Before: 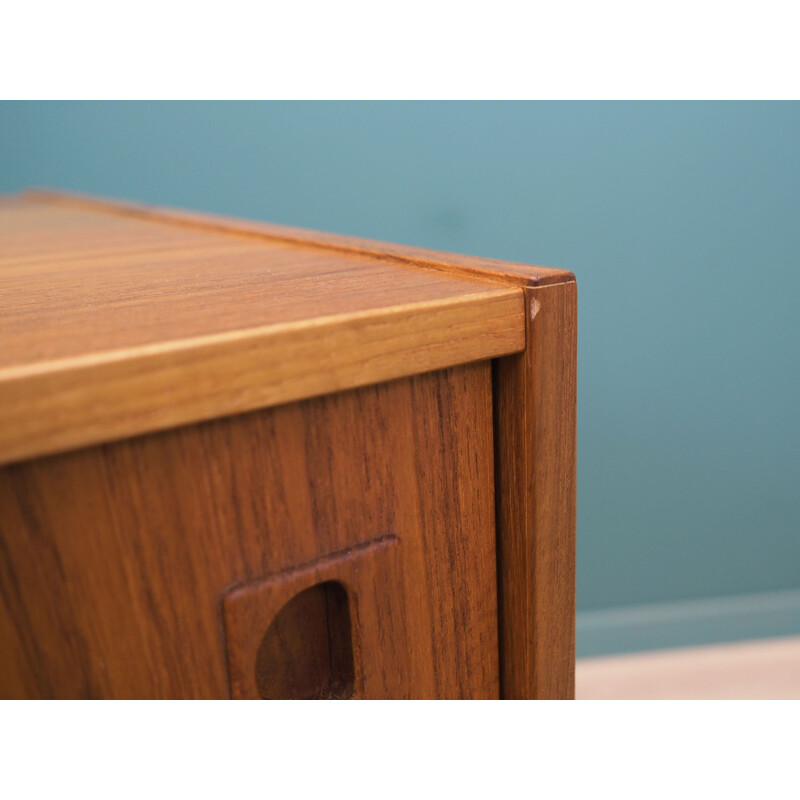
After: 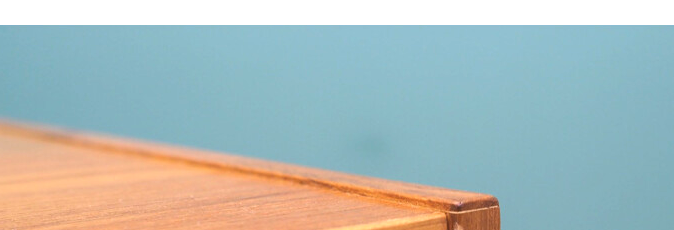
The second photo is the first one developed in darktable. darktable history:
tone equalizer: -8 EV -0.398 EV, -7 EV -0.357 EV, -6 EV -0.347 EV, -5 EV -0.207 EV, -3 EV 0.192 EV, -2 EV 0.322 EV, -1 EV 0.407 EV, +0 EV 0.437 EV
crop and rotate: left 9.679%, top 9.433%, right 6.015%, bottom 61.782%
